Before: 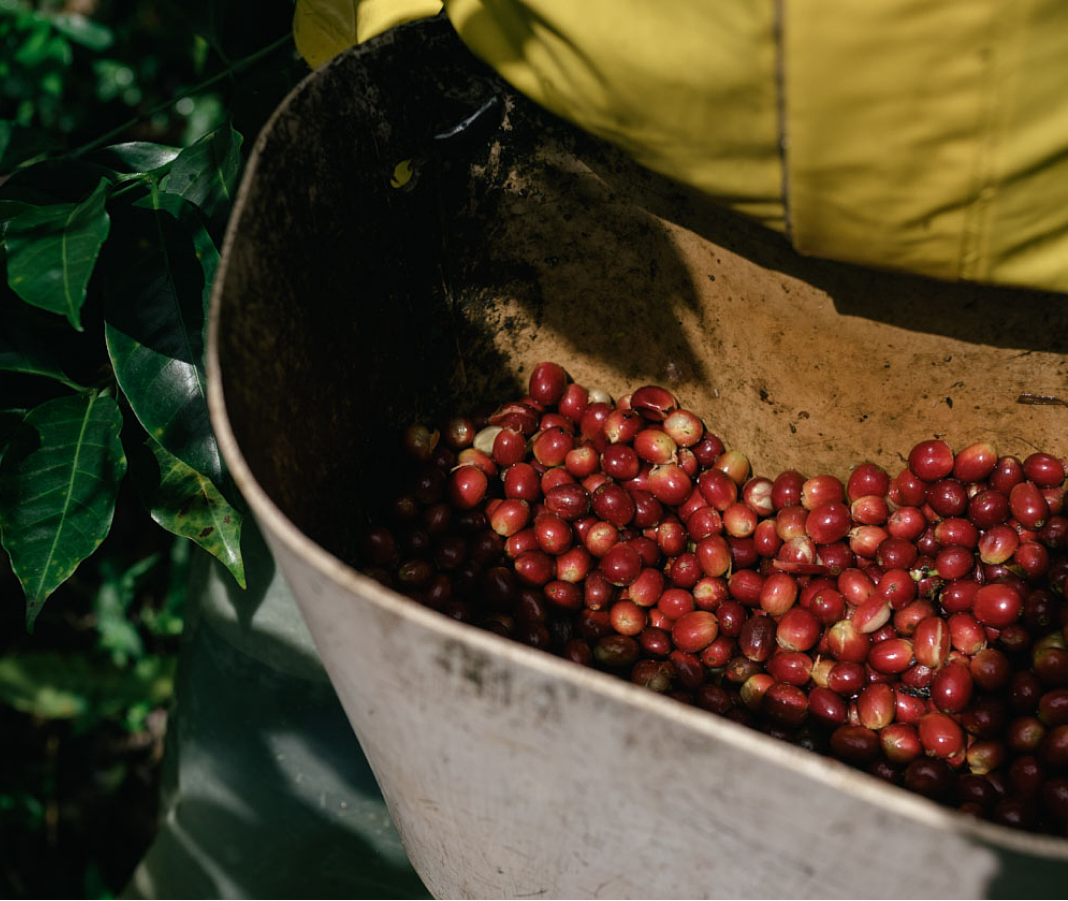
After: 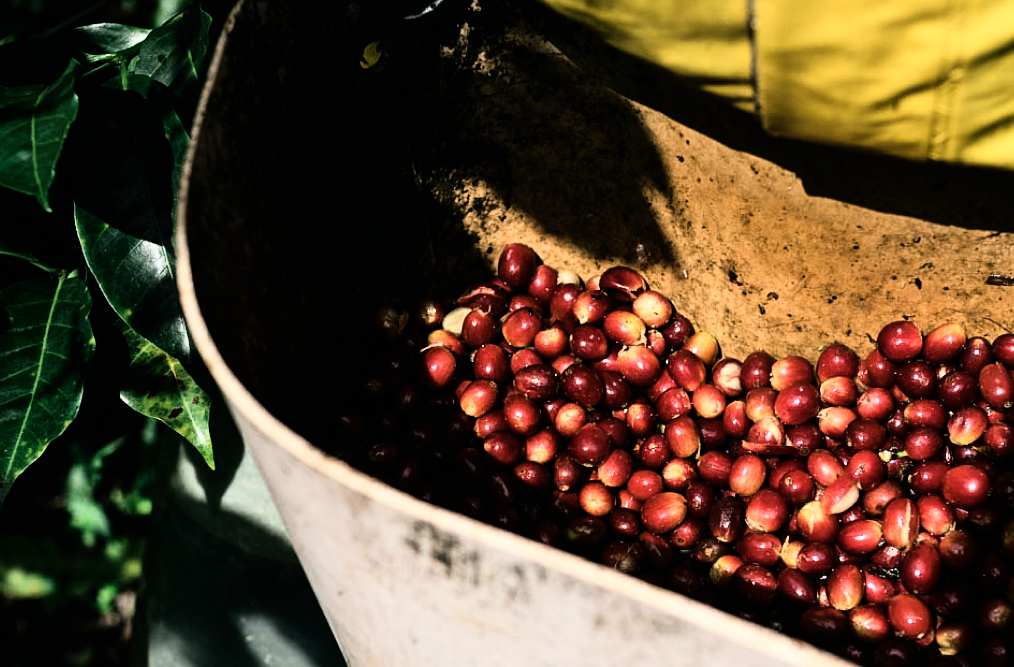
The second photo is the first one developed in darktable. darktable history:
sharpen: amount 0.2
crop and rotate: left 2.991%, top 13.302%, right 1.981%, bottom 12.636%
rgb curve: curves: ch0 [(0, 0) (0.21, 0.15) (0.24, 0.21) (0.5, 0.75) (0.75, 0.96) (0.89, 0.99) (1, 1)]; ch1 [(0, 0.02) (0.21, 0.13) (0.25, 0.2) (0.5, 0.67) (0.75, 0.9) (0.89, 0.97) (1, 1)]; ch2 [(0, 0.02) (0.21, 0.13) (0.25, 0.2) (0.5, 0.67) (0.75, 0.9) (0.89, 0.97) (1, 1)], compensate middle gray true
